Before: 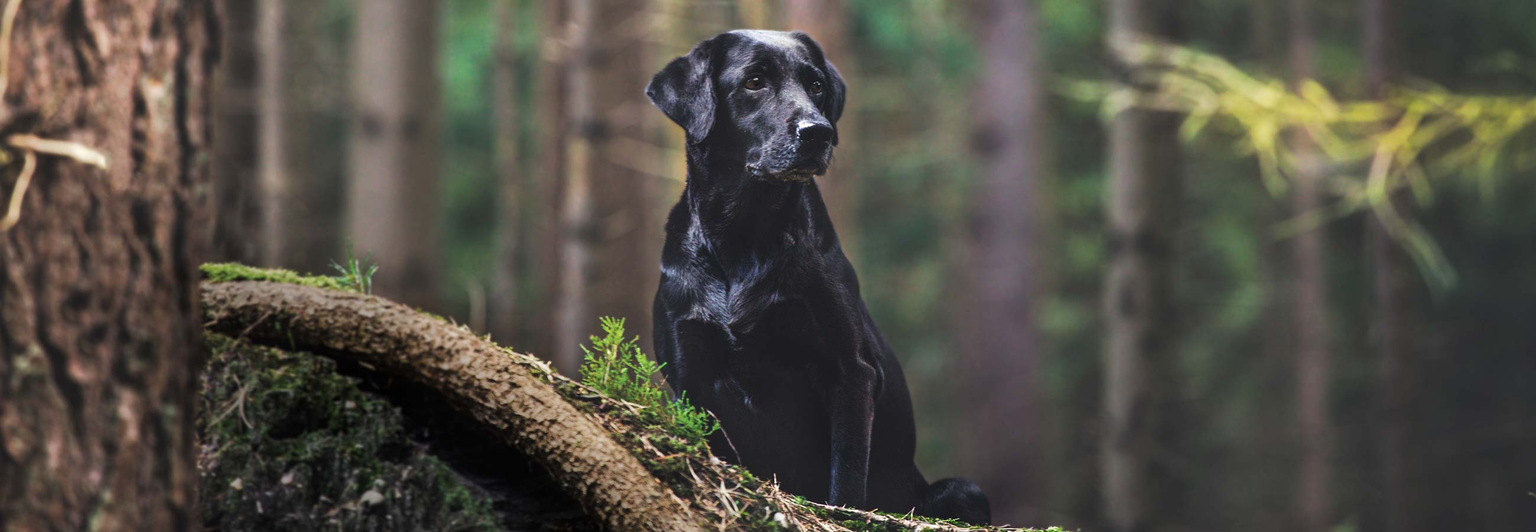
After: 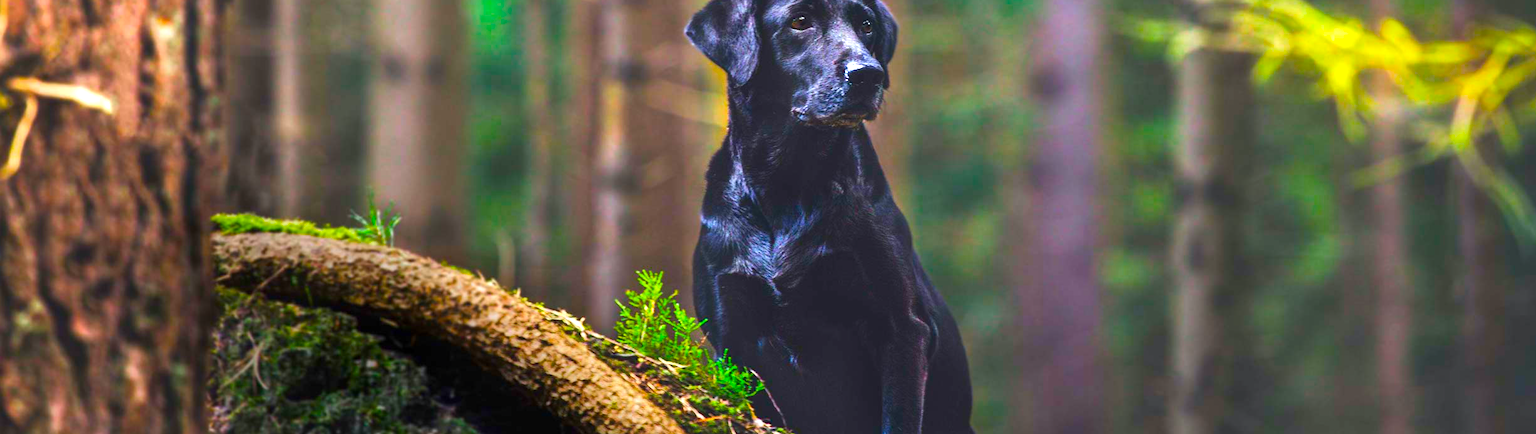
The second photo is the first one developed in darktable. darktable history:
crop and rotate: angle 0.03°, top 11.643%, right 5.651%, bottom 11.189%
color correction: saturation 1.34
white balance: red 0.988, blue 1.017
color balance rgb: linear chroma grading › global chroma 20%, perceptual saturation grading › global saturation 25%, perceptual brilliance grading › global brilliance 20%, global vibrance 20%
